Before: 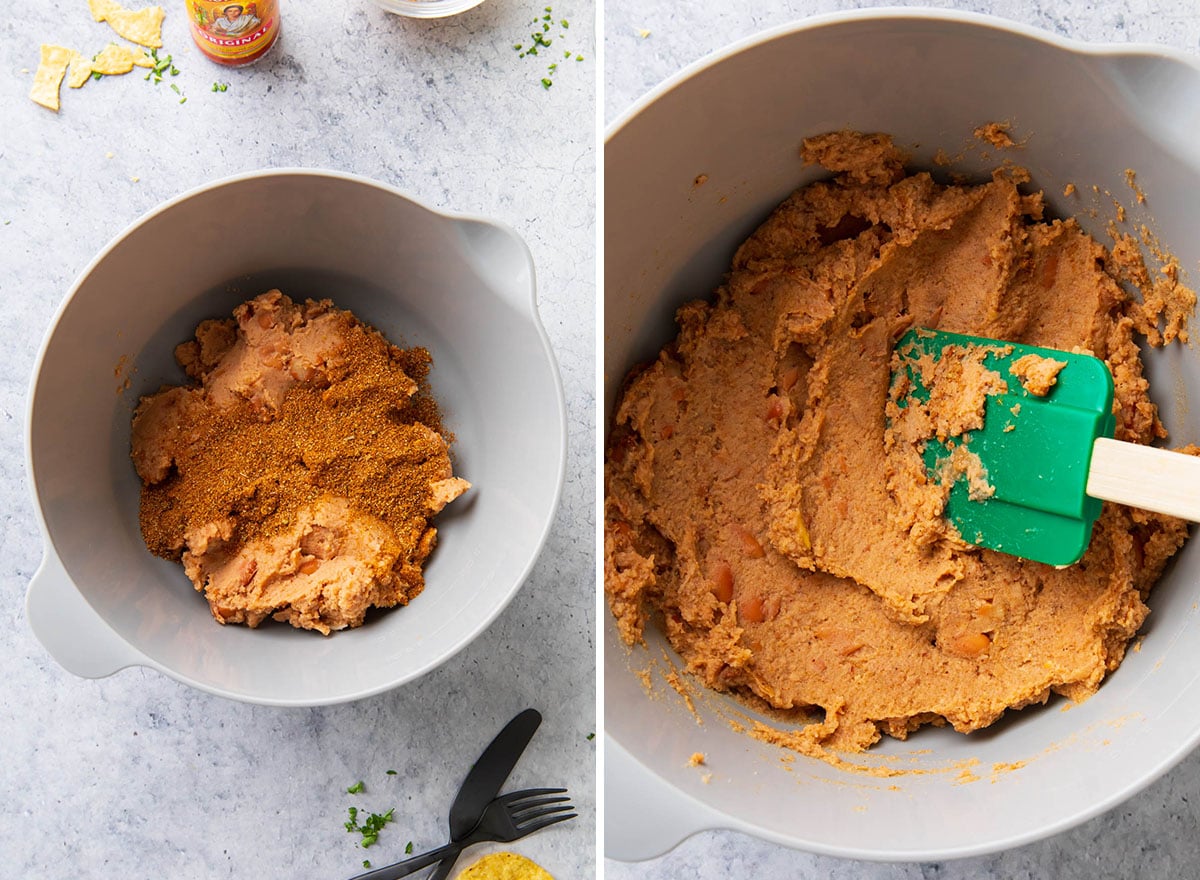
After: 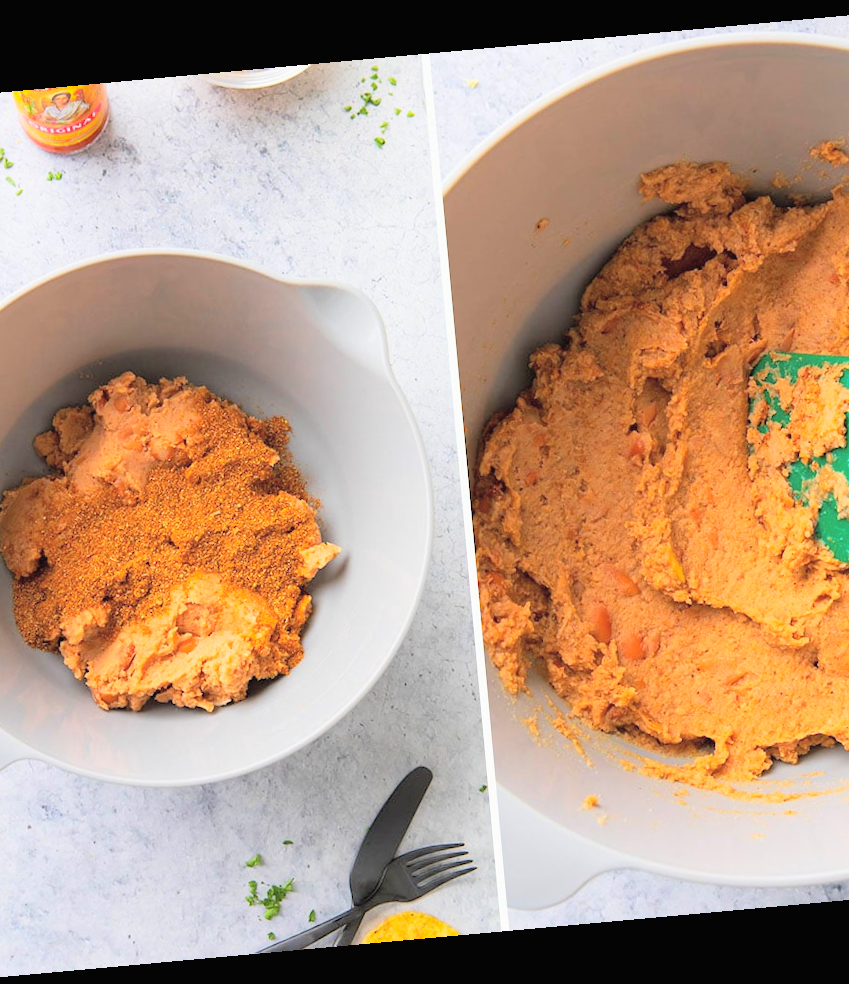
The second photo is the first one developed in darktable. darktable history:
crop and rotate: left 13.537%, right 19.796%
global tonemap: drago (0.7, 100)
exposure: black level correction 0, exposure 0.7 EV, compensate exposure bias true, compensate highlight preservation false
rotate and perspective: rotation -5.2°, automatic cropping off
